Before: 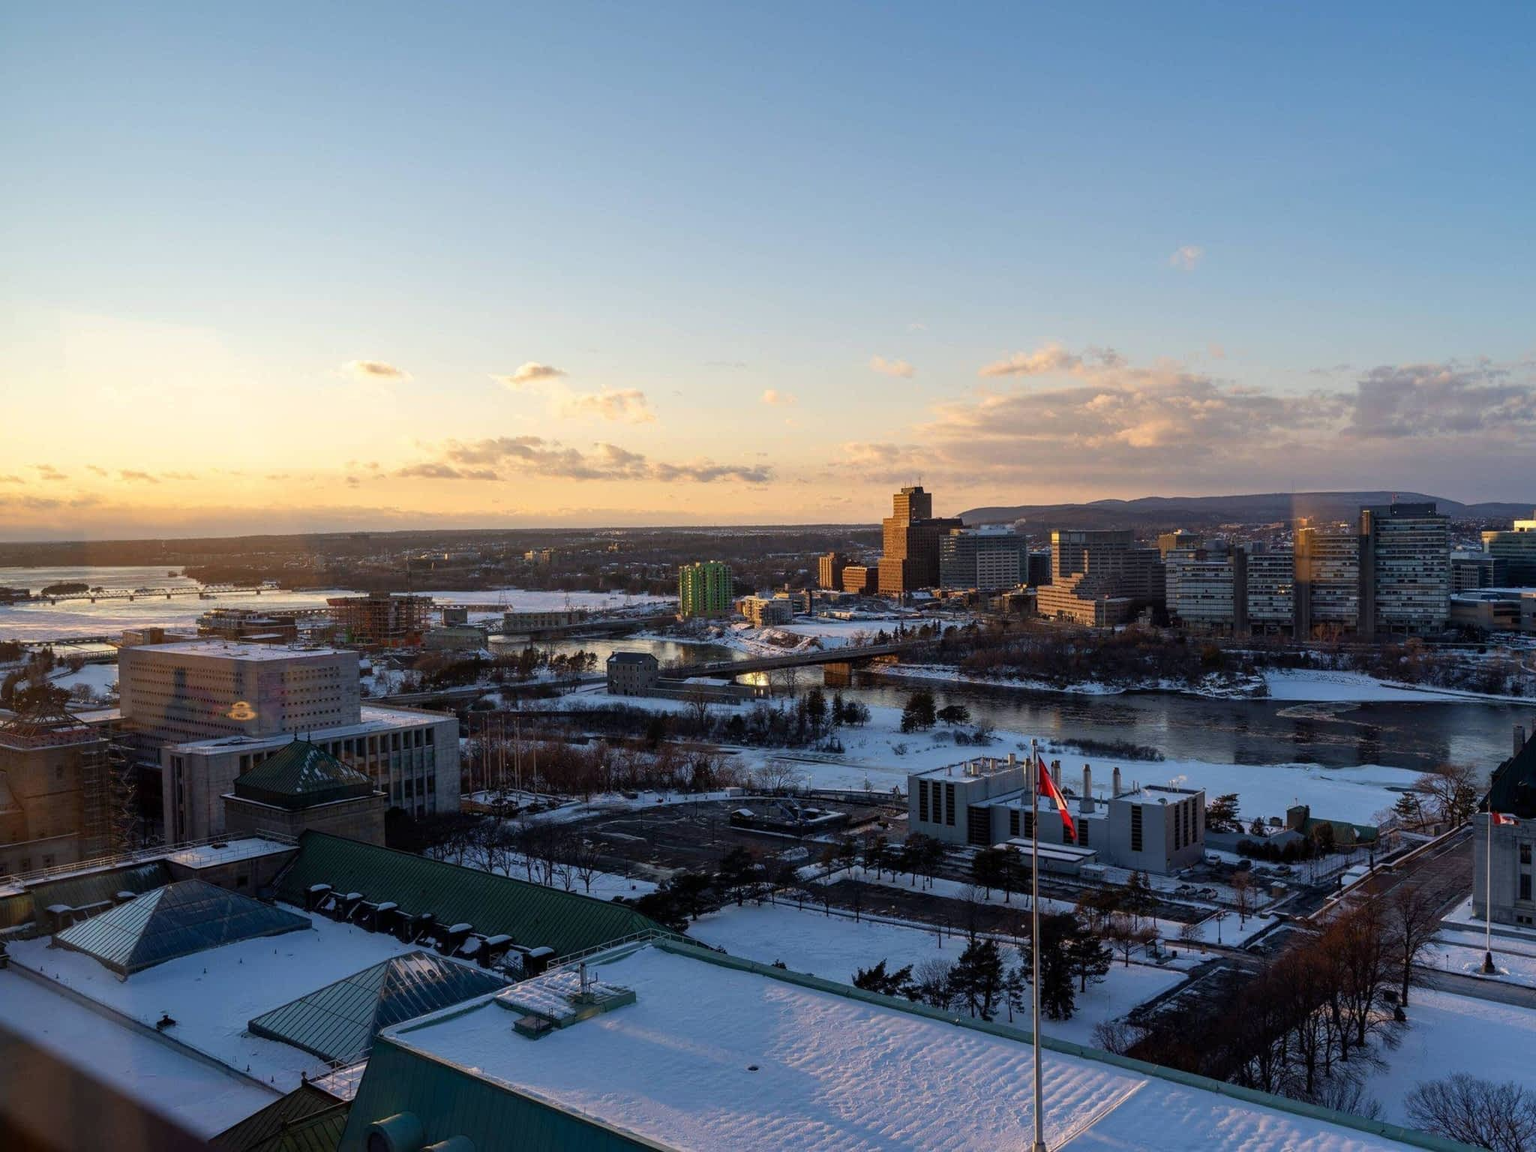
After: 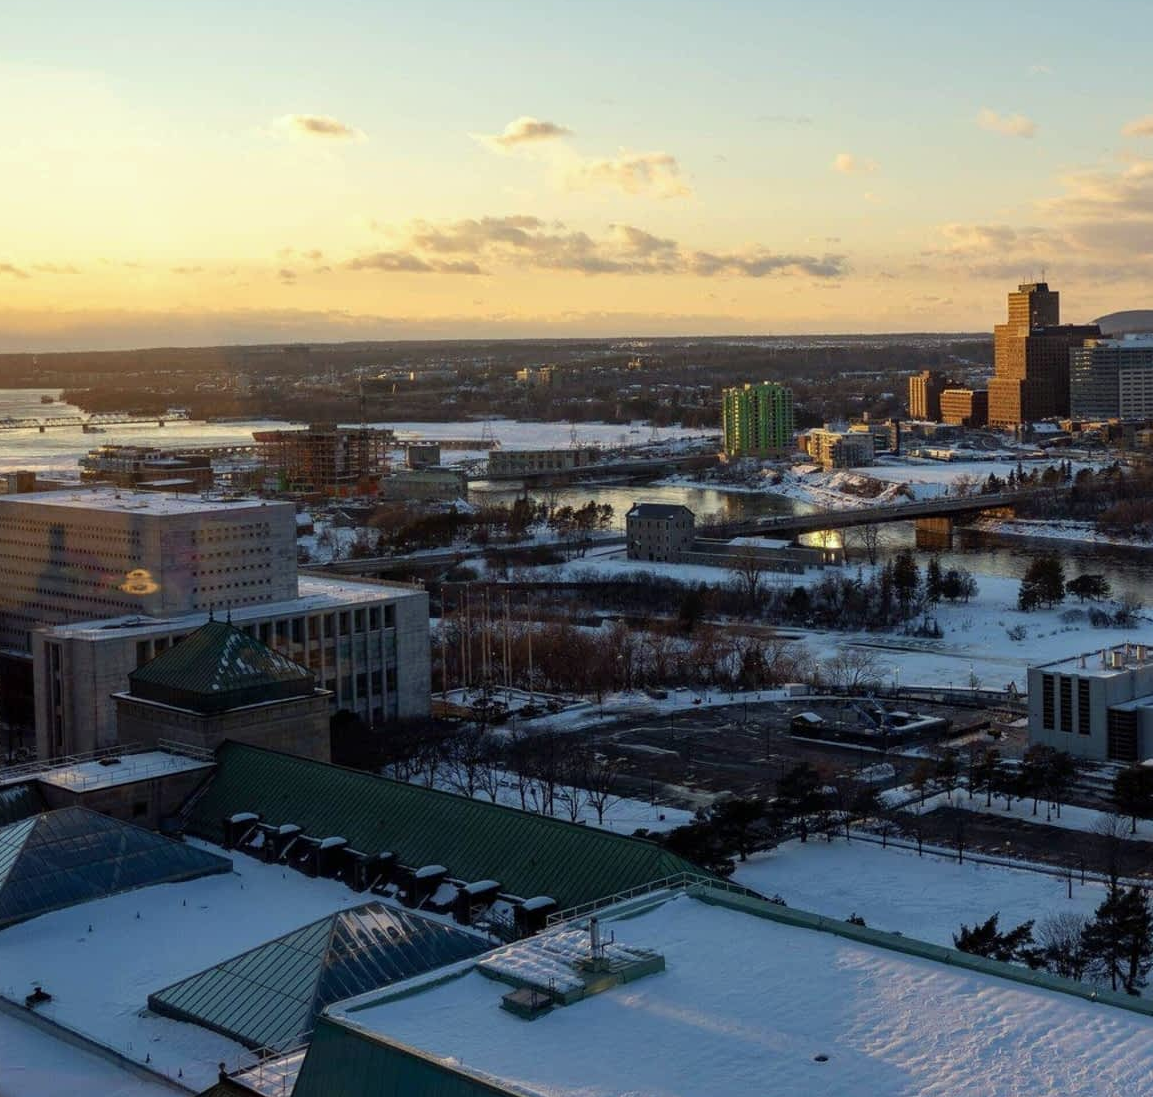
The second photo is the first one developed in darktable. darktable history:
crop: left 8.966%, top 23.852%, right 34.699%, bottom 4.703%
color correction: highlights a* -4.73, highlights b* 5.06, saturation 0.97
